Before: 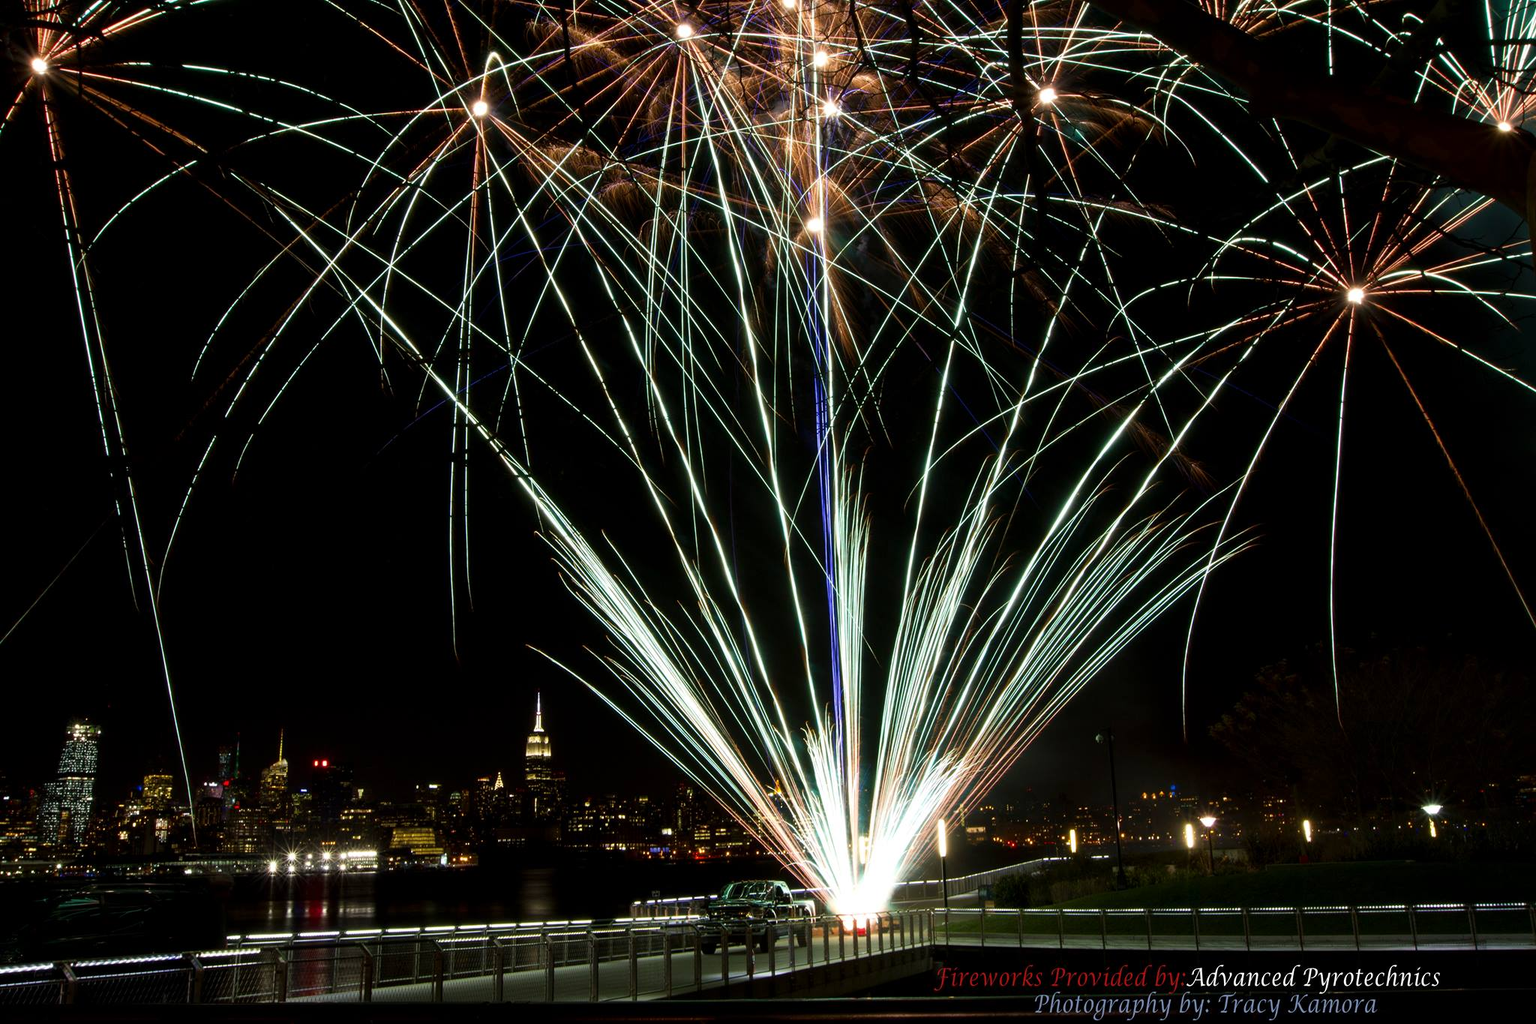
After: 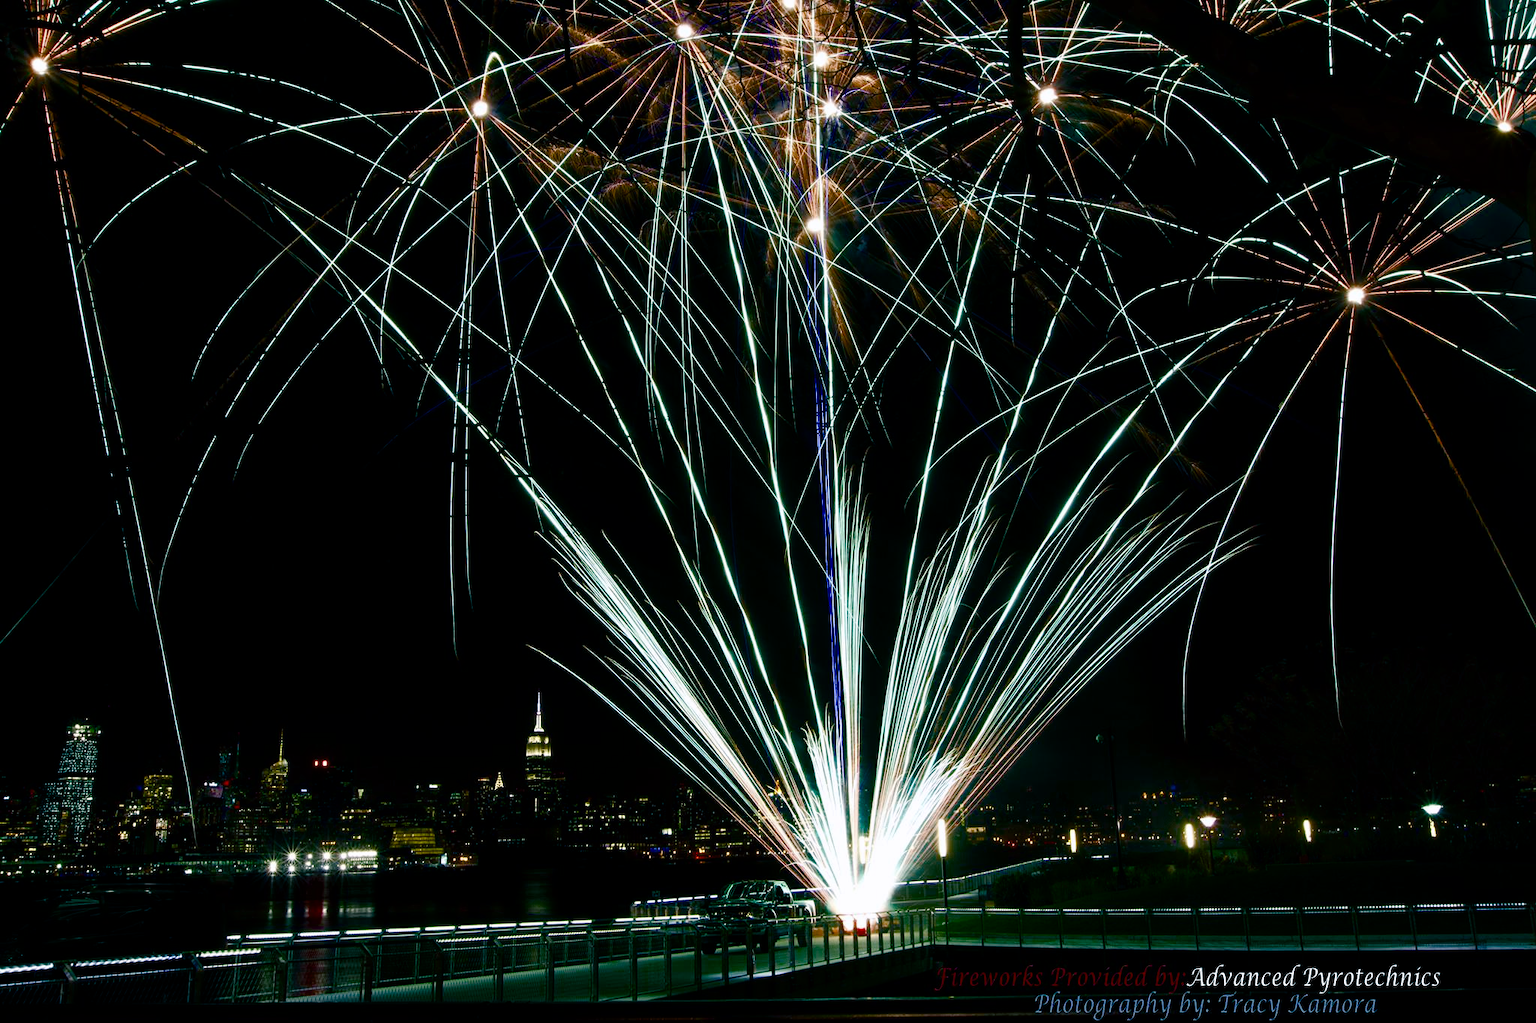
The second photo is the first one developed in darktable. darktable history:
color balance rgb: shadows lift › chroma 1.013%, shadows lift › hue 243.26°, power › luminance -7.573%, power › chroma 2.276%, power › hue 218.77°, perceptual saturation grading › global saturation 24.634%, perceptual saturation grading › highlights -51.062%, perceptual saturation grading › mid-tones 19.324%, perceptual saturation grading › shadows 60.55%, global vibrance 16.283%, saturation formula JzAzBz (2021)
